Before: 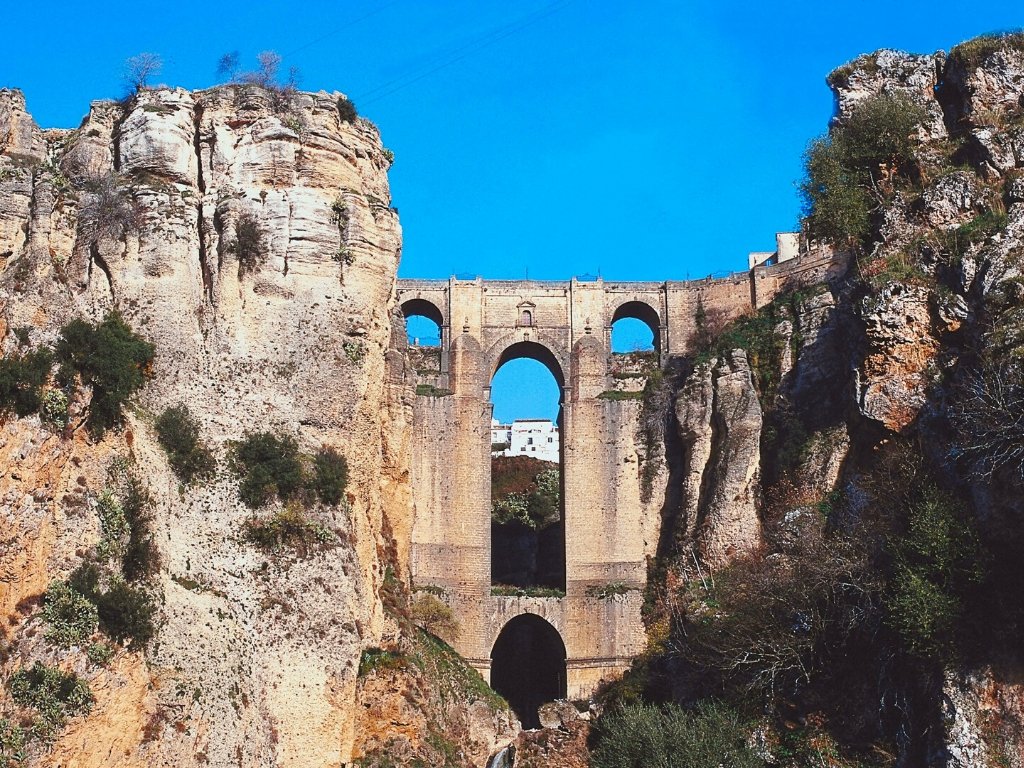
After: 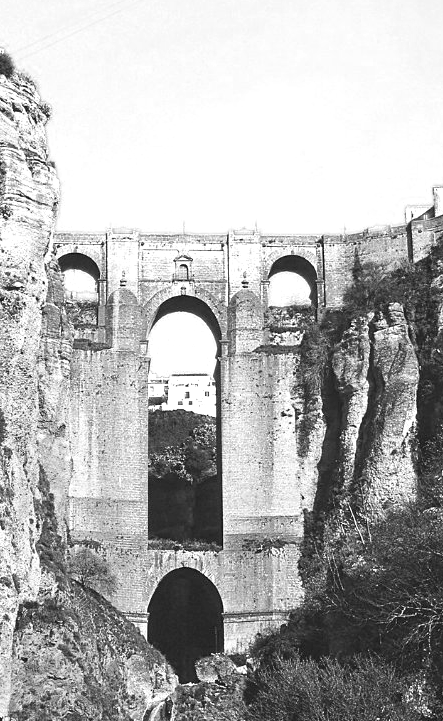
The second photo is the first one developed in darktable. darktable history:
color calibration: output gray [0.28, 0.41, 0.31, 0], illuminant as shot in camera, x 0.483, y 0.431, temperature 2405.89 K
crop: left 33.587%, top 5.99%, right 23.098%
